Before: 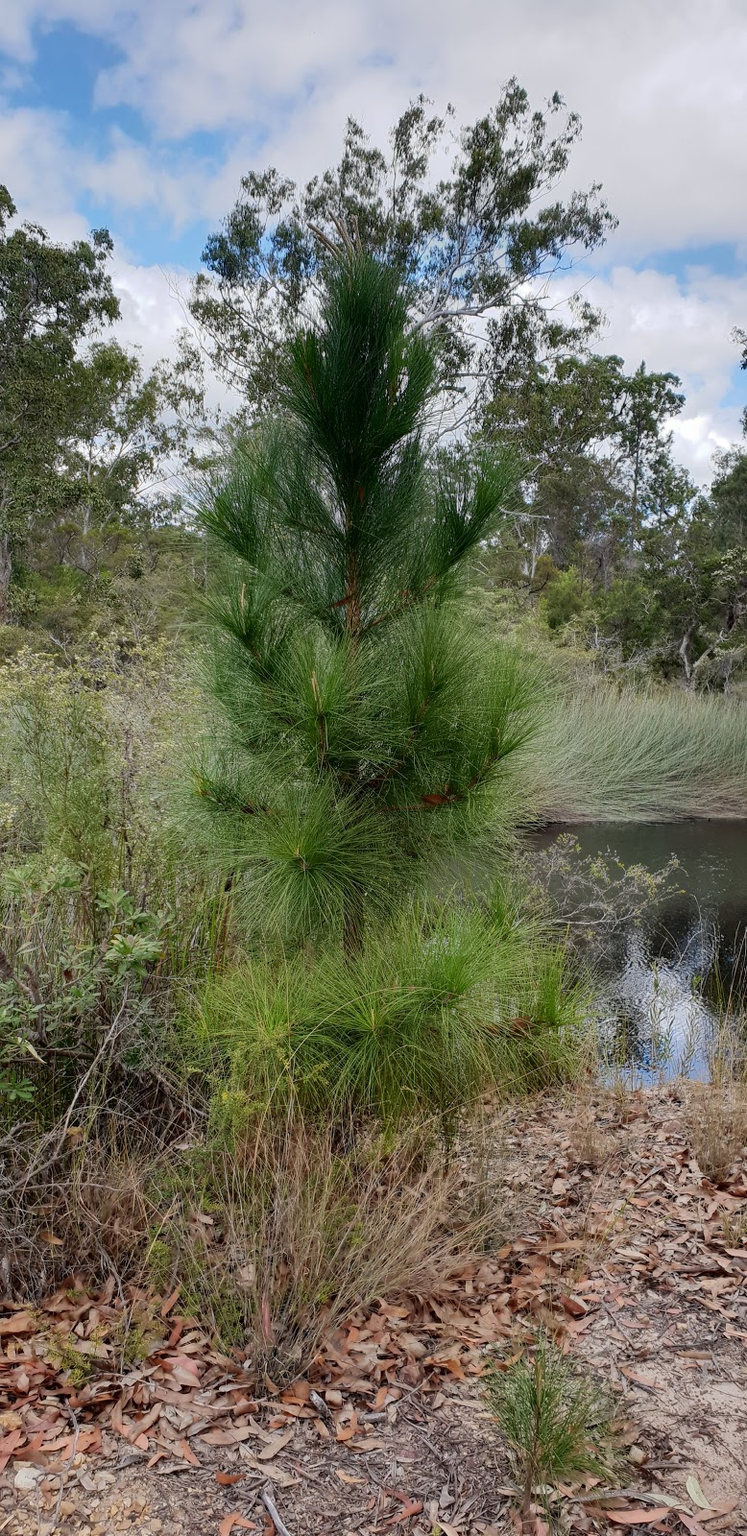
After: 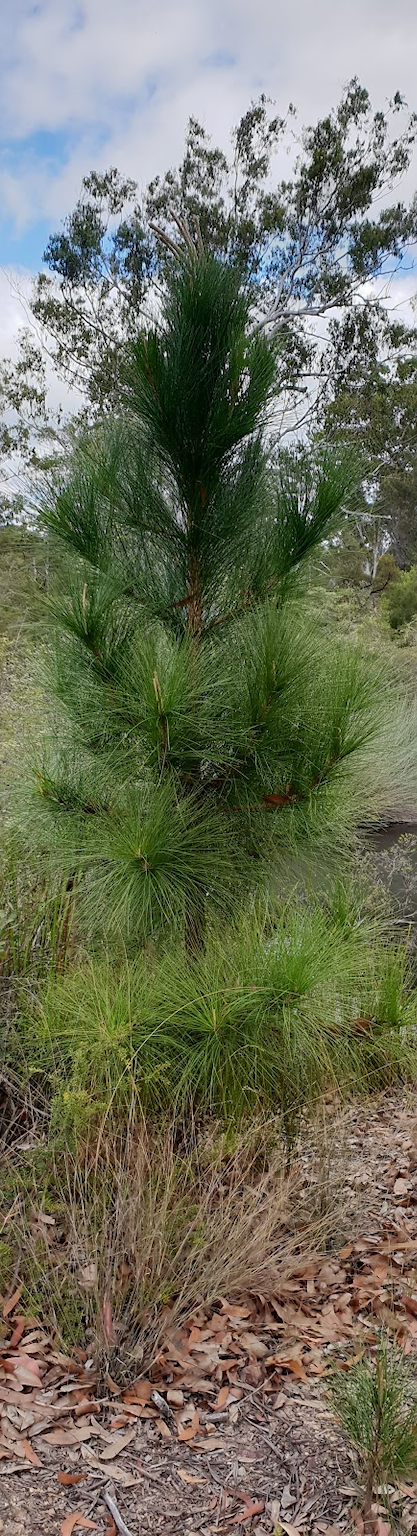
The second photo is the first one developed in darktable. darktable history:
contrast equalizer: octaves 7, y [[0.5 ×4, 0.483, 0.43], [0.5 ×6], [0.5 ×6], [0 ×6], [0 ×6]]
crop: left 21.332%, right 22.661%
sharpen: radius 1.564, amount 0.358, threshold 1.4
